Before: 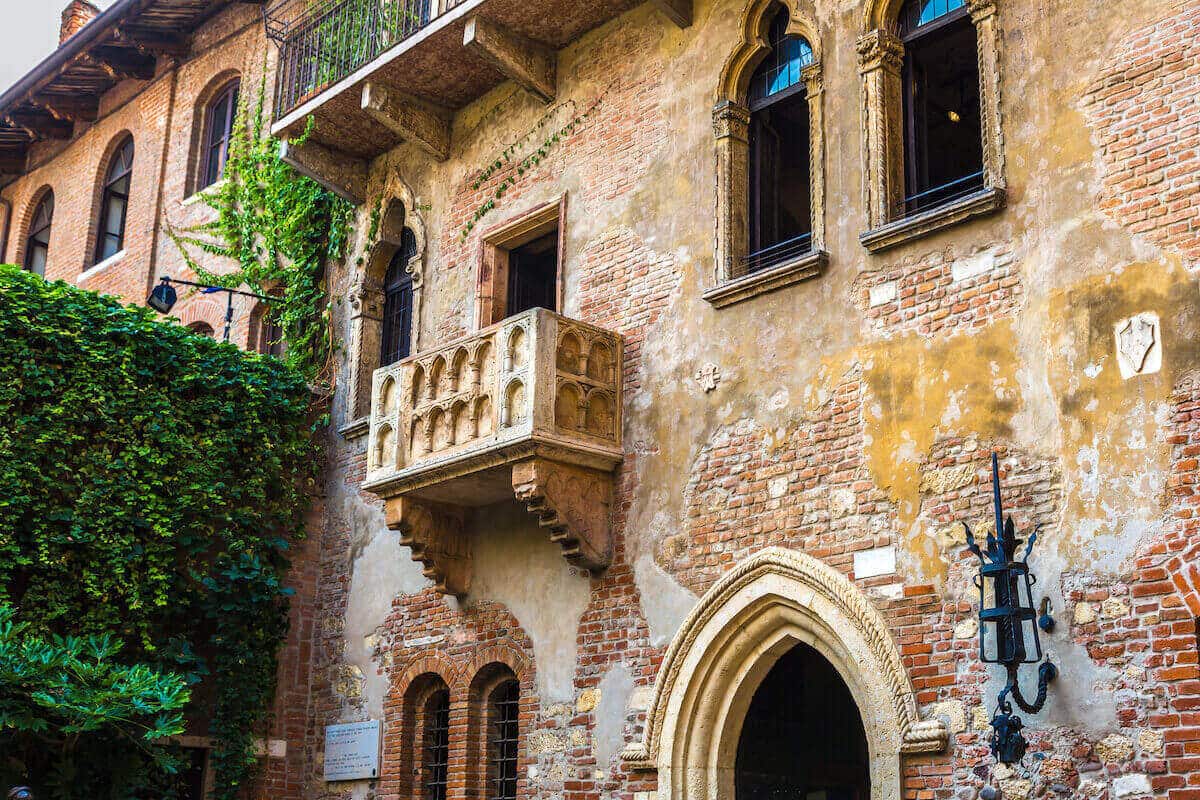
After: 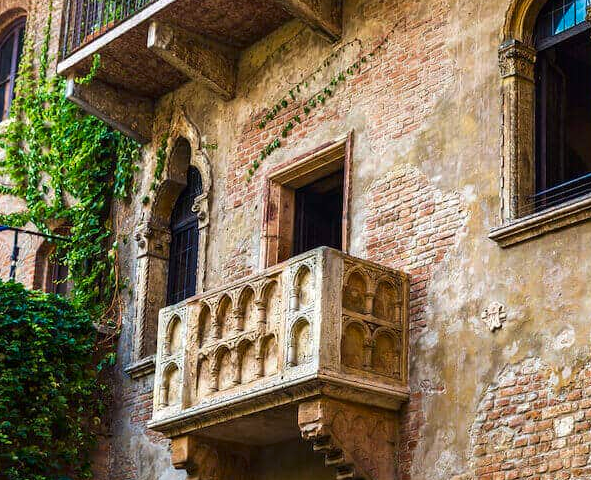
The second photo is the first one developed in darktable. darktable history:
crop: left 17.835%, top 7.675%, right 32.881%, bottom 32.213%
contrast brightness saturation: brightness -0.09
levels: levels [0, 0.498, 0.996]
